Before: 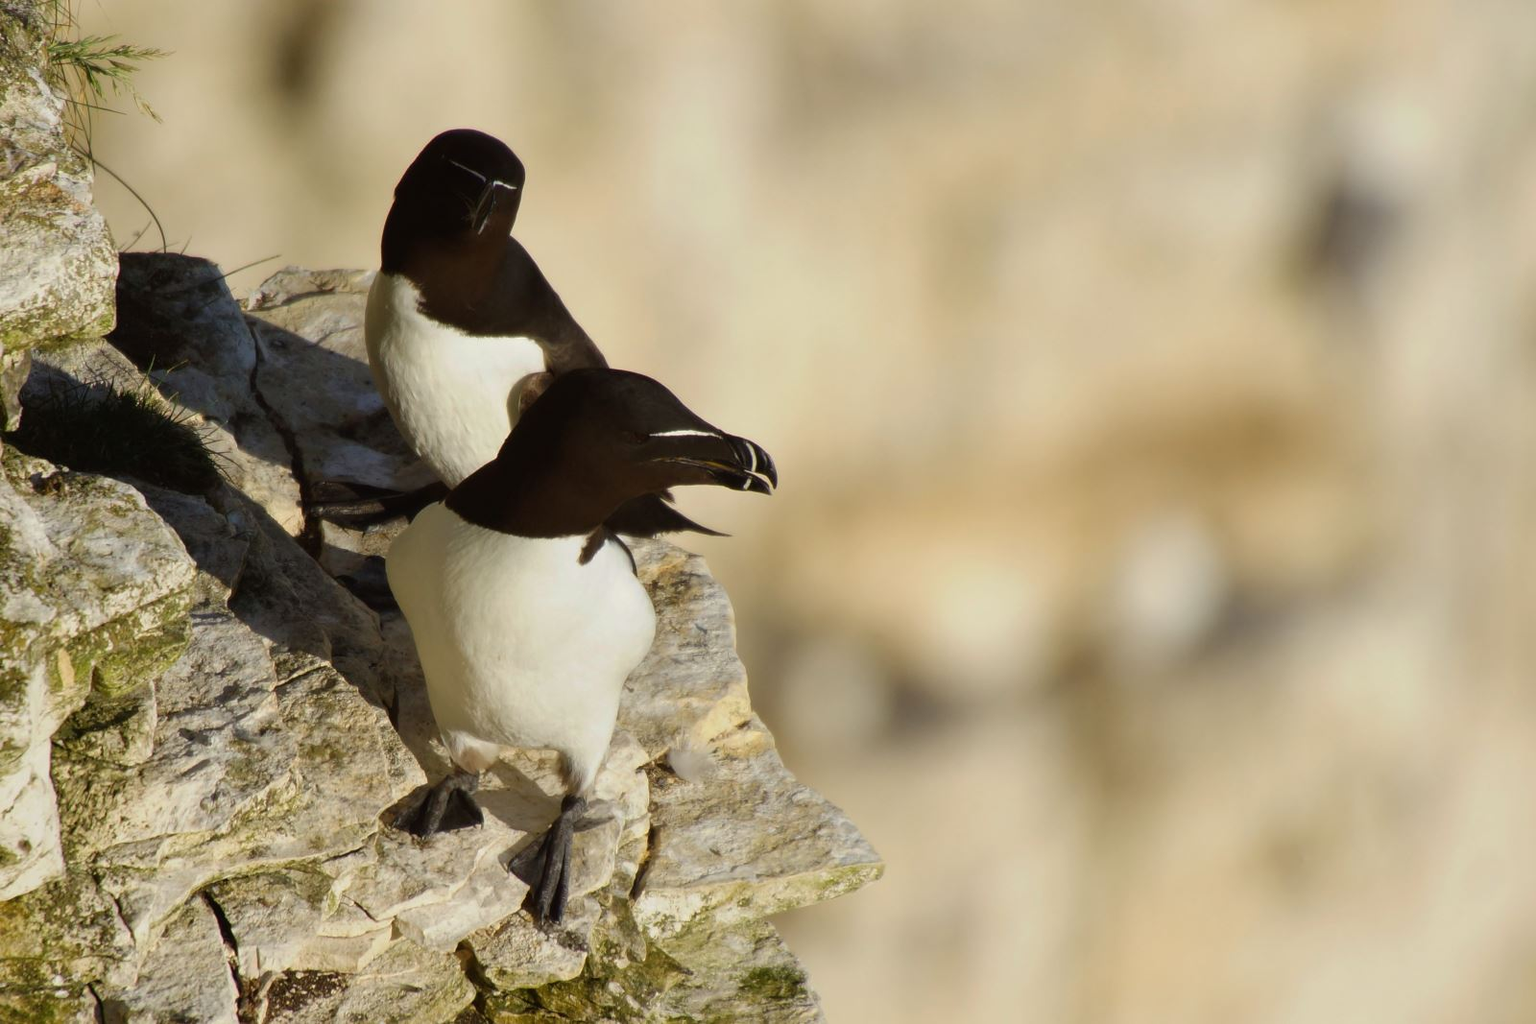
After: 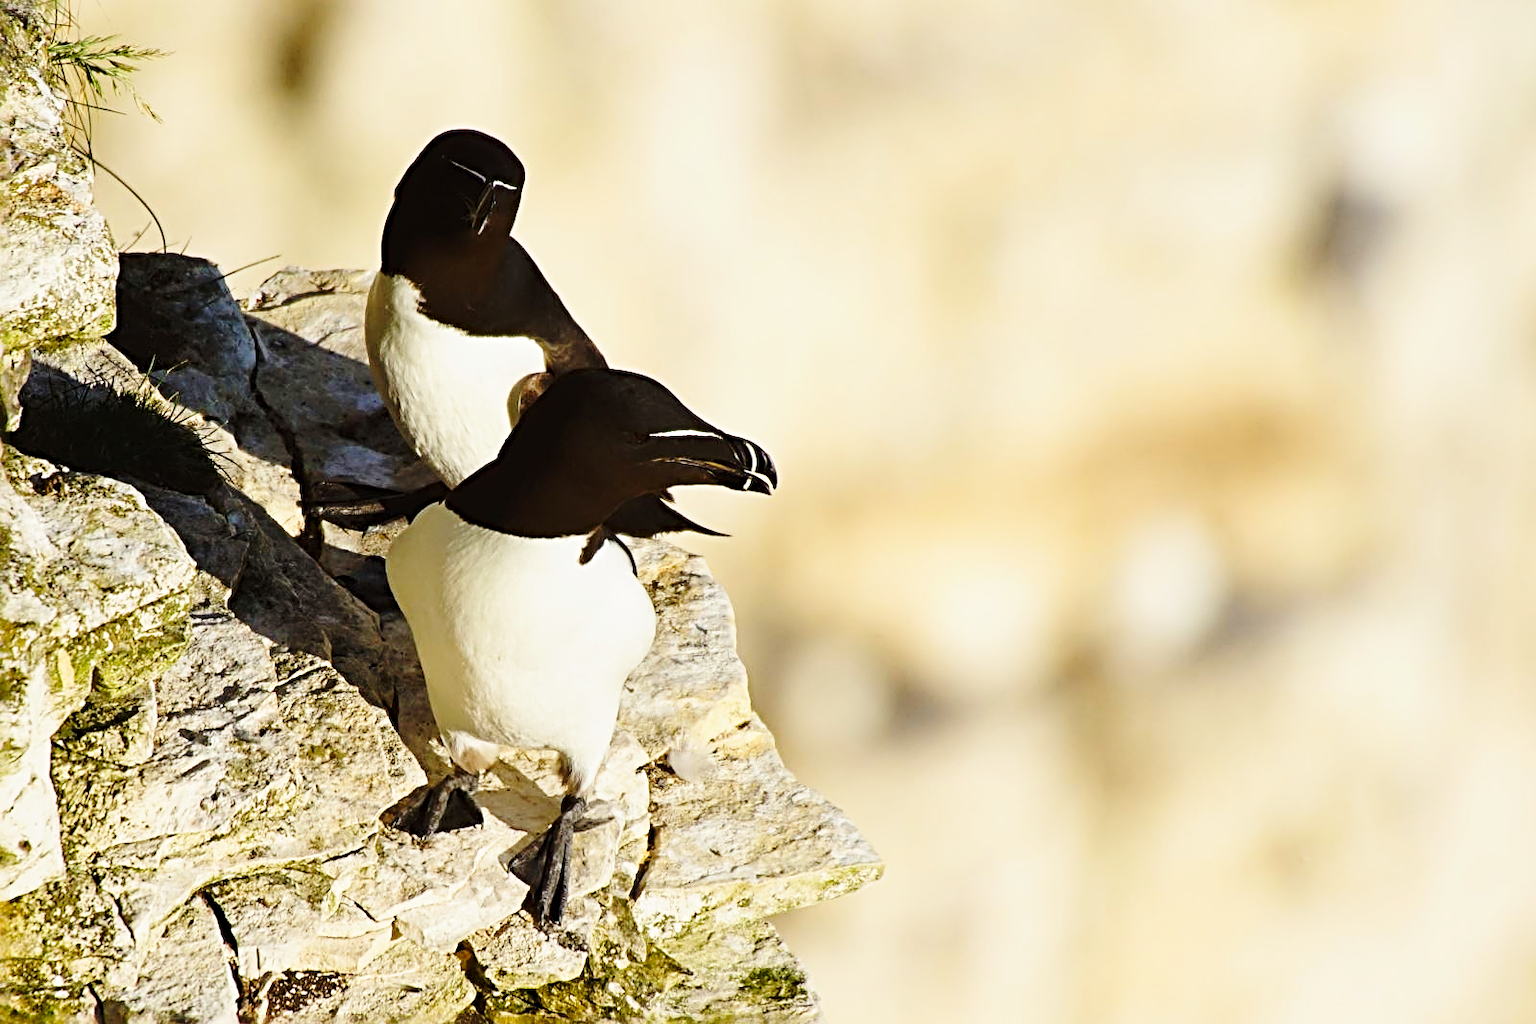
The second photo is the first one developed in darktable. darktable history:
sharpen: radius 3.69, amount 0.928
base curve: curves: ch0 [(0, 0) (0.028, 0.03) (0.121, 0.232) (0.46, 0.748) (0.859, 0.968) (1, 1)], preserve colors none
contrast brightness saturation: contrast 0.1, brightness 0.03, saturation 0.09
color balance rgb: on, module defaults
